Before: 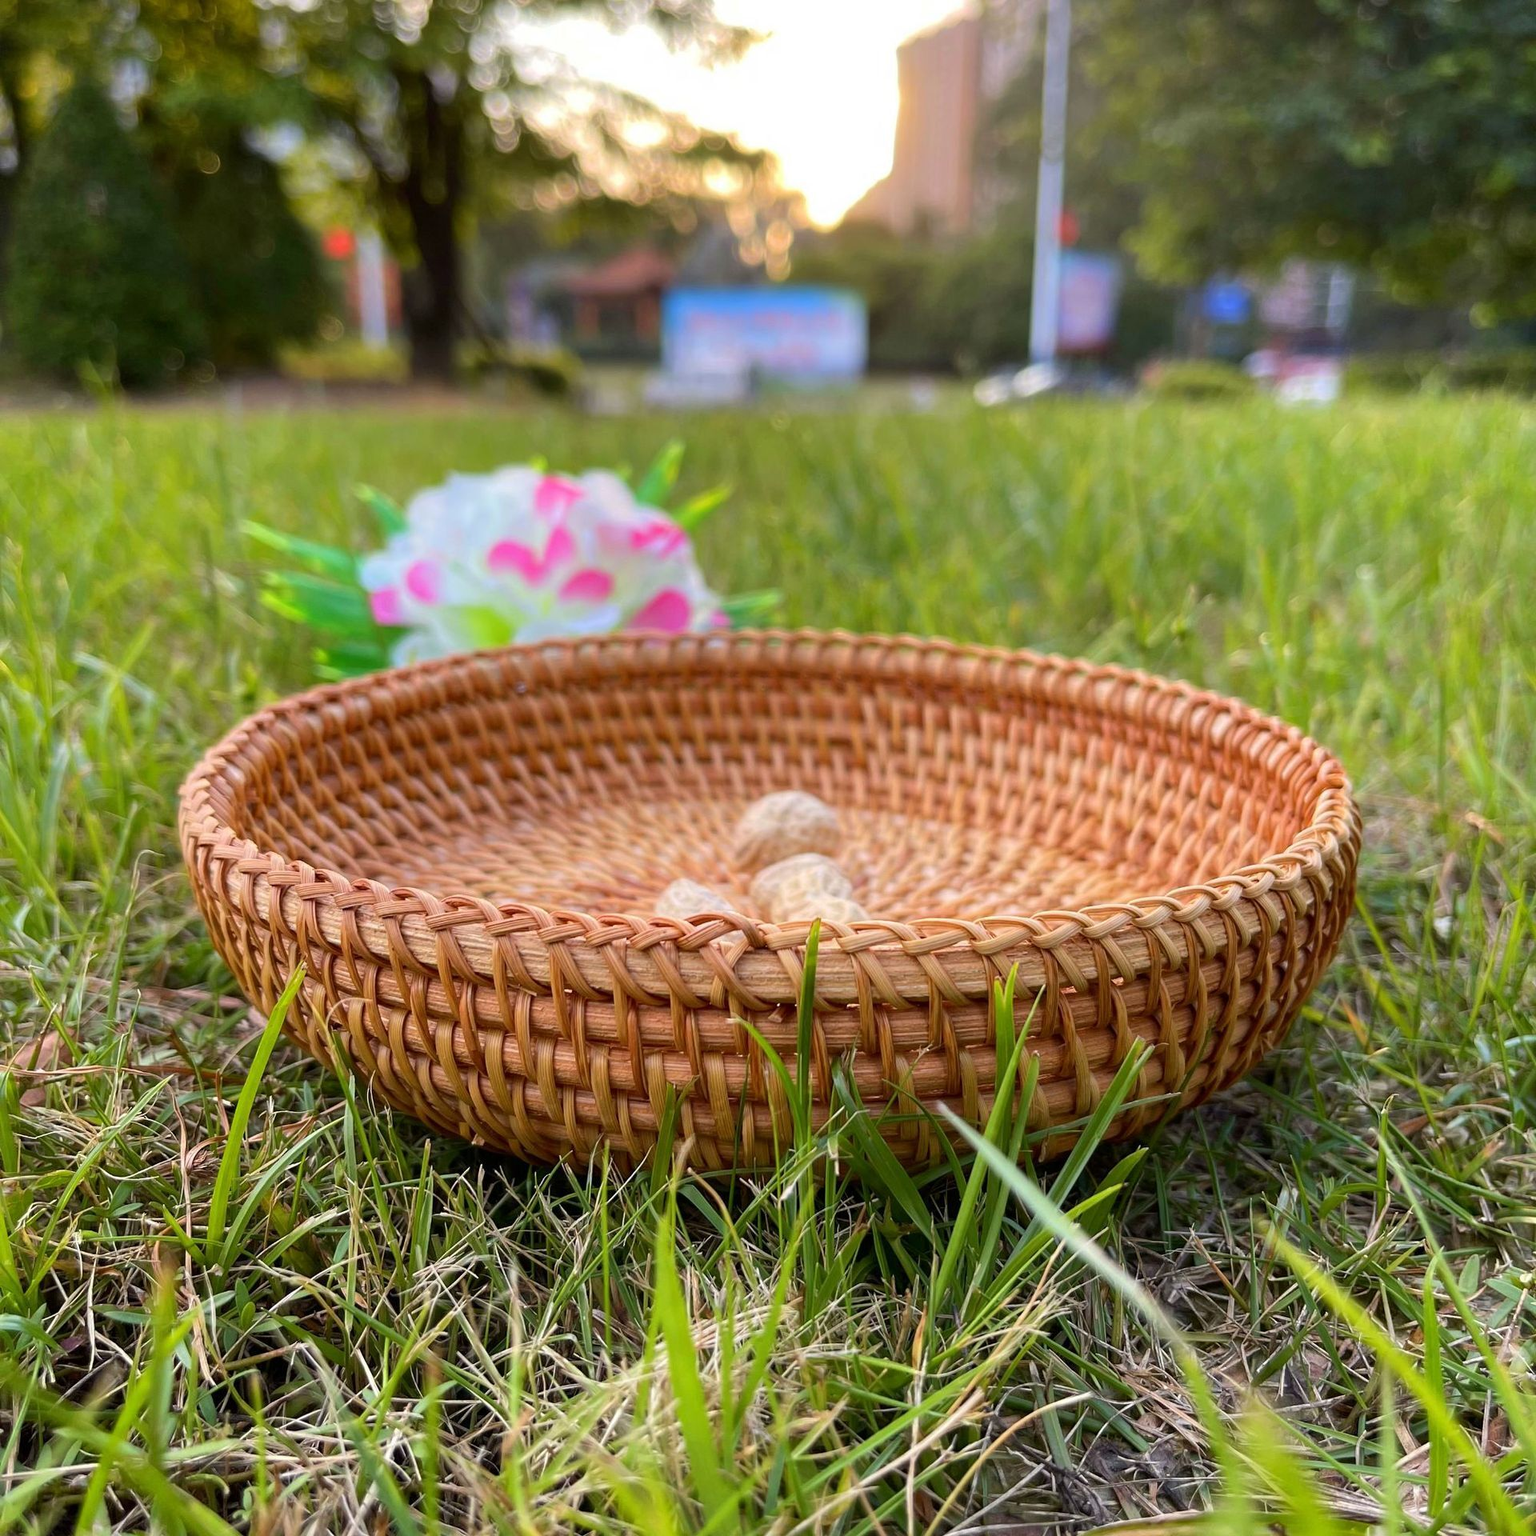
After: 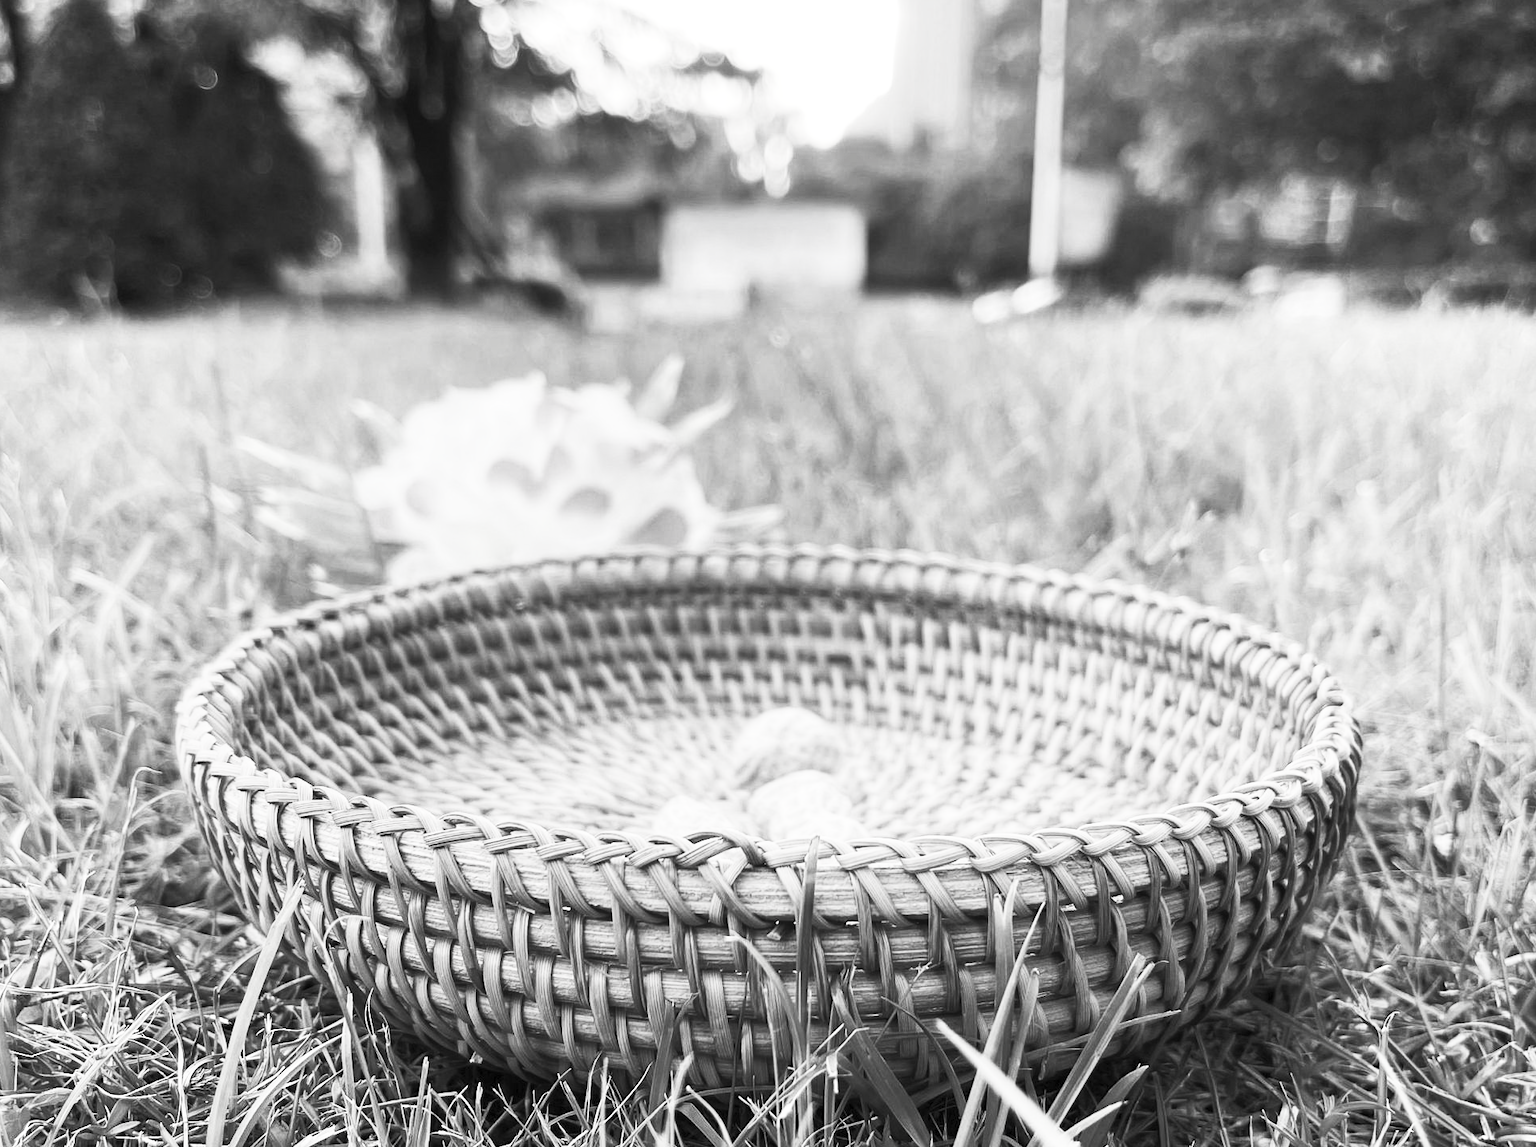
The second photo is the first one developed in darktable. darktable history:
crop: left 0.236%, top 5.528%, bottom 19.923%
contrast brightness saturation: contrast 0.535, brightness 0.475, saturation -0.988
color correction: highlights b* 0.012, saturation 0.532
